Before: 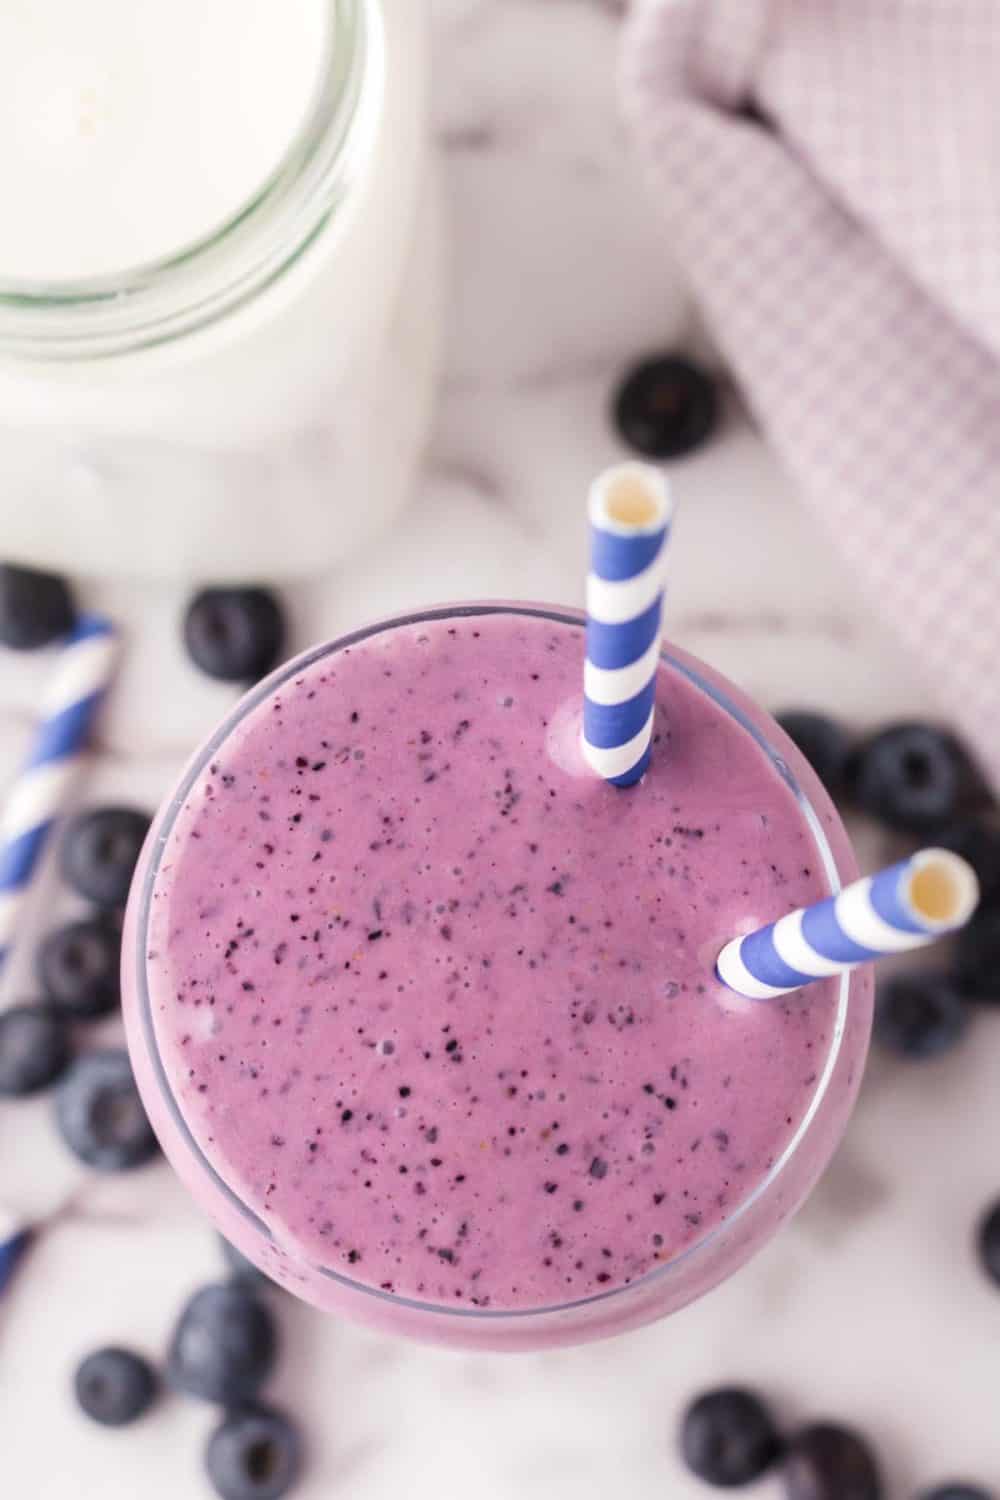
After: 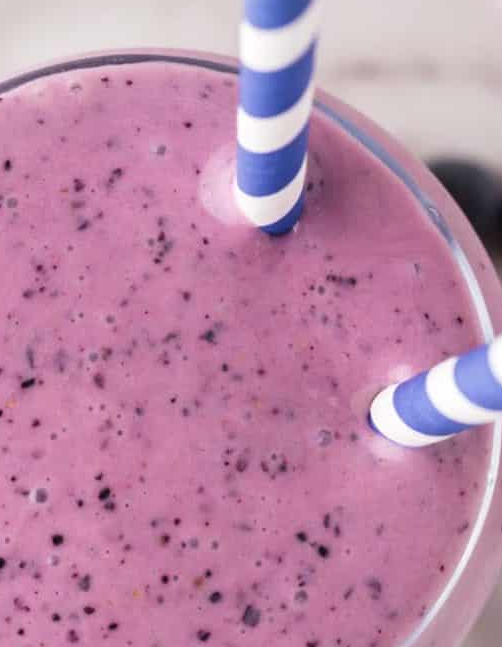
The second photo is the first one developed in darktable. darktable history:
crop: left 34.756%, top 36.812%, right 14.974%, bottom 20.011%
